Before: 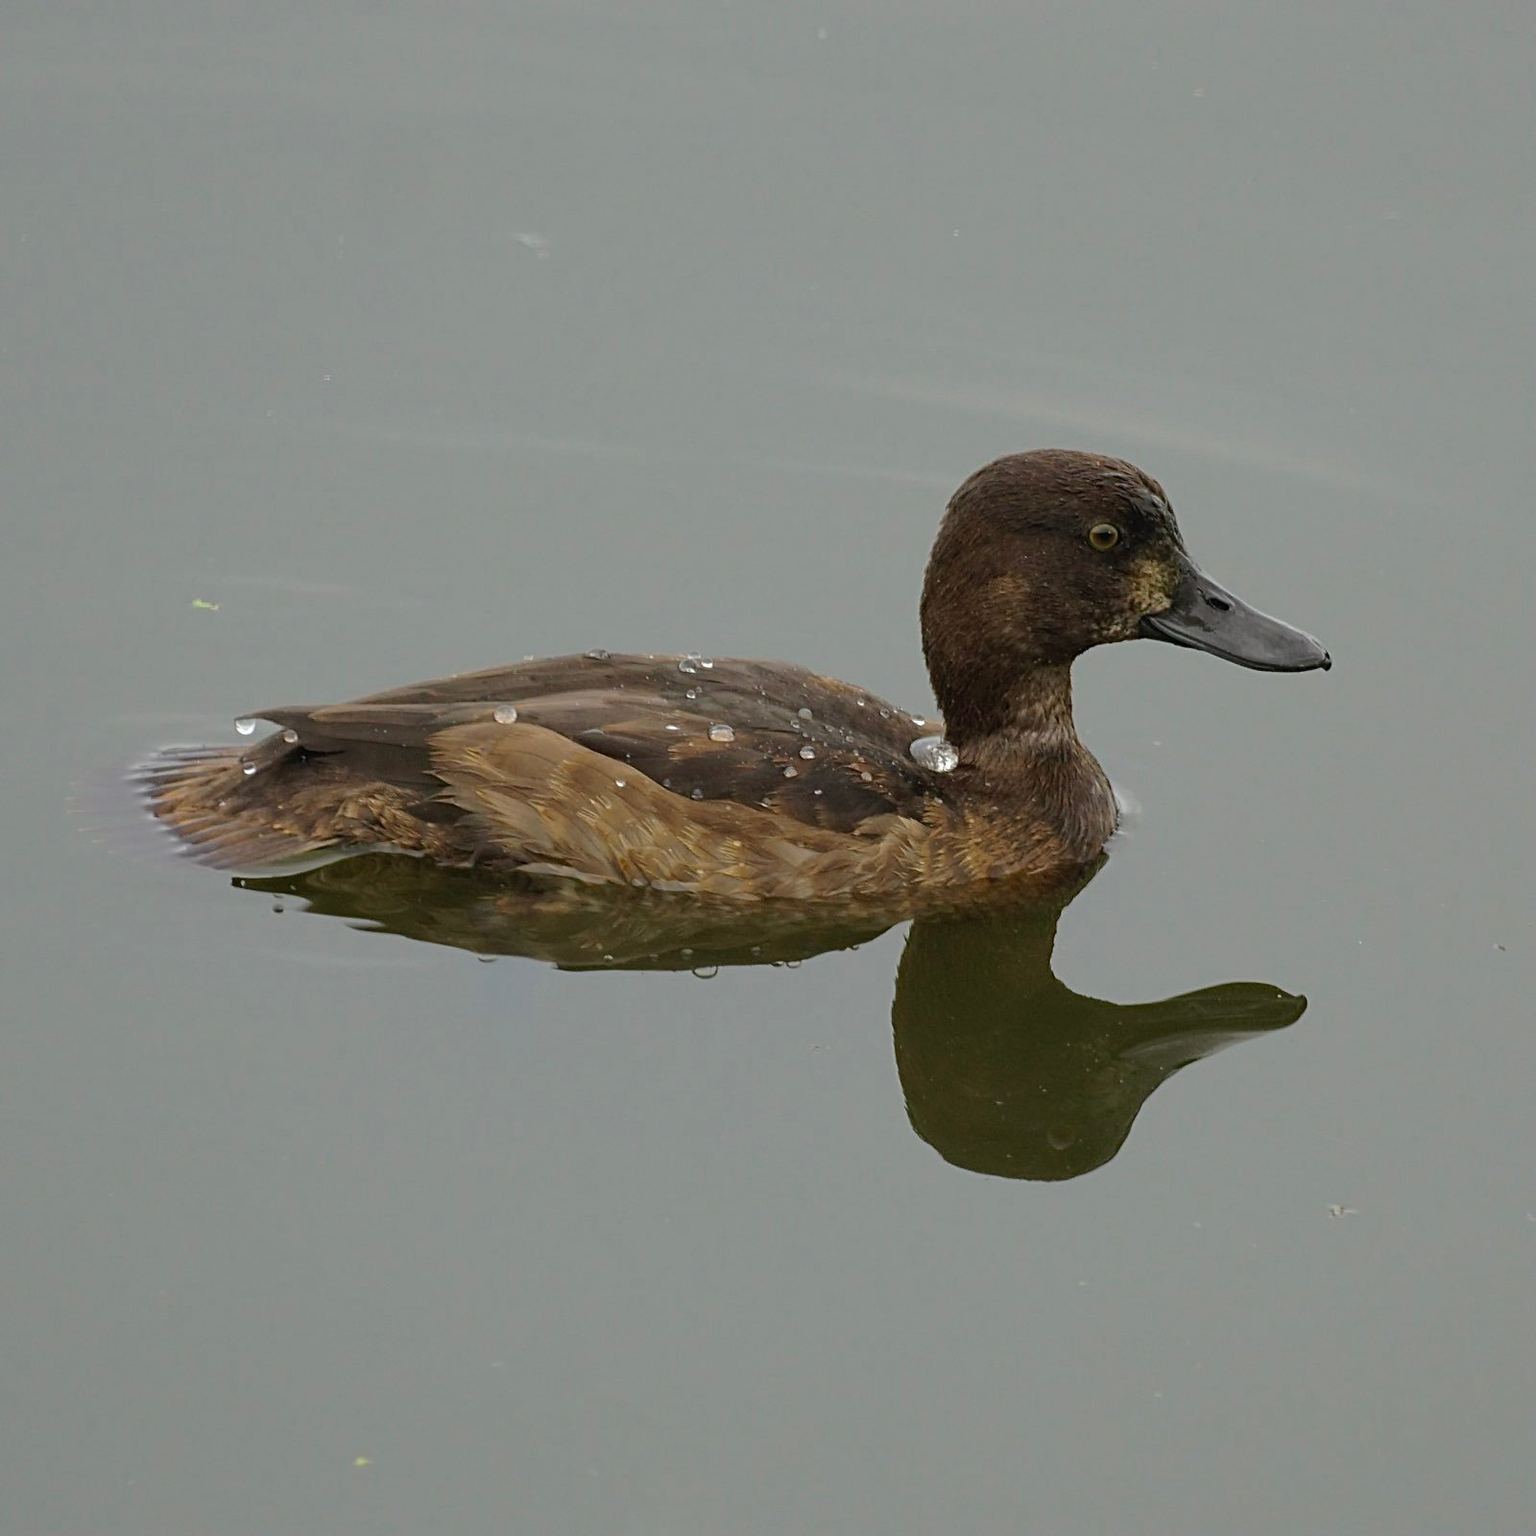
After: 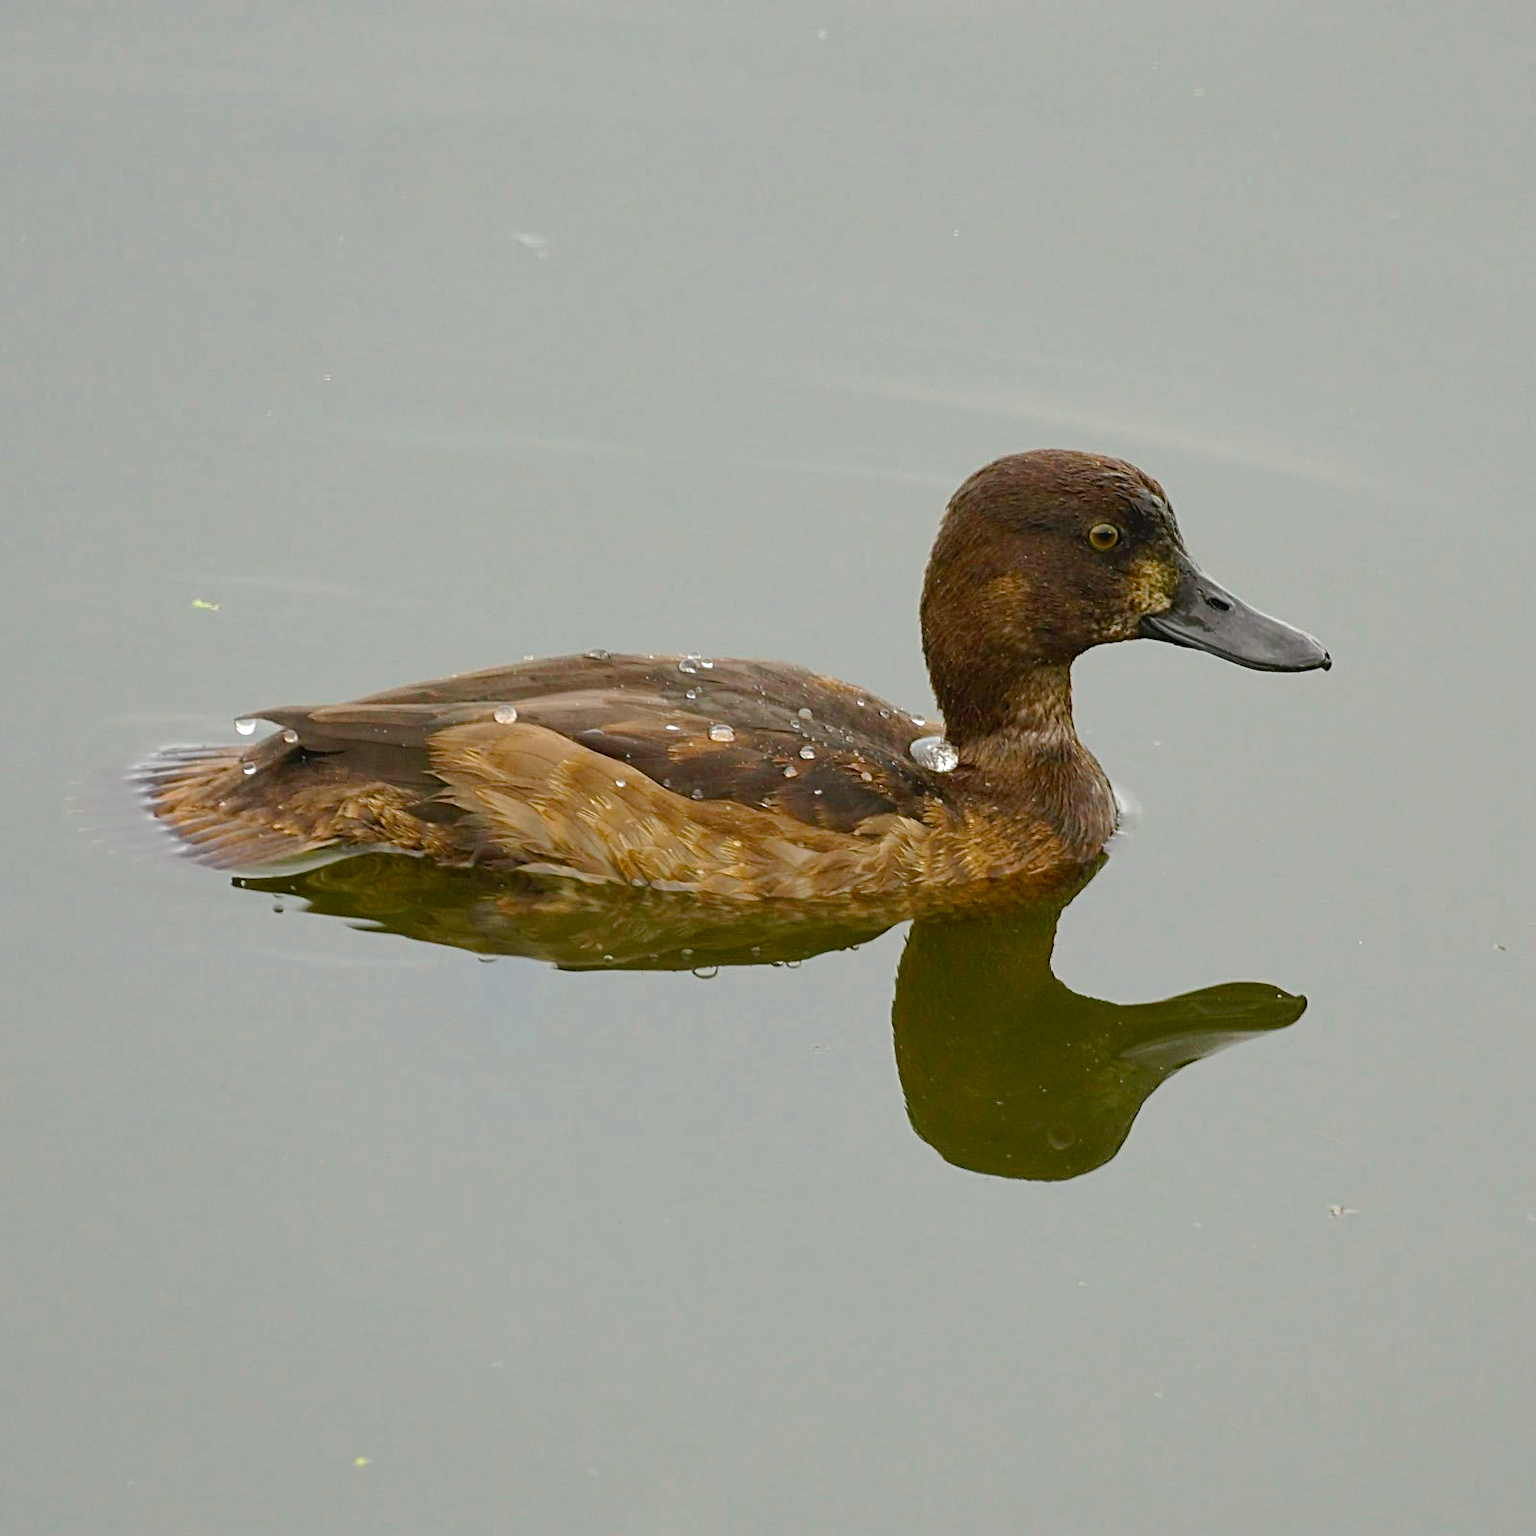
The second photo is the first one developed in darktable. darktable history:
tone equalizer: -7 EV 0.18 EV, -6 EV 0.12 EV, -5 EV 0.08 EV, -4 EV 0.04 EV, -2 EV -0.02 EV, -1 EV -0.04 EV, +0 EV -0.06 EV, luminance estimator HSV value / RGB max
exposure: exposure 0.6 EV, compensate highlight preservation false
white balance: red 1.009, blue 0.985
color balance rgb: perceptual saturation grading › global saturation 20%, perceptual saturation grading › highlights -25%, perceptual saturation grading › shadows 50%
